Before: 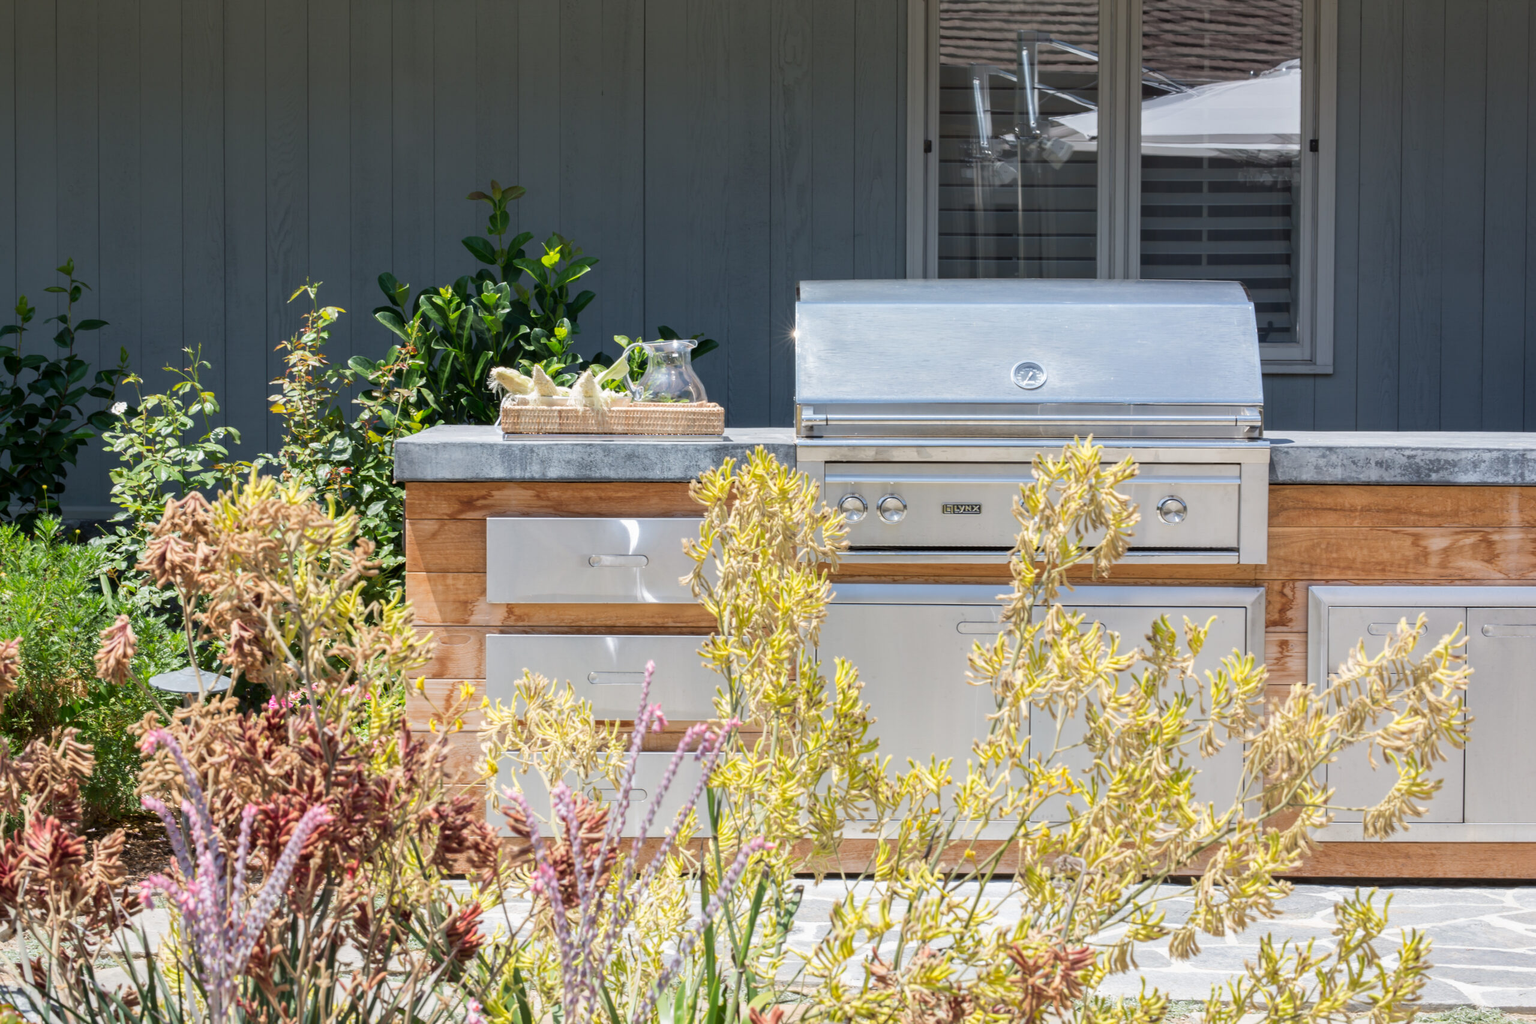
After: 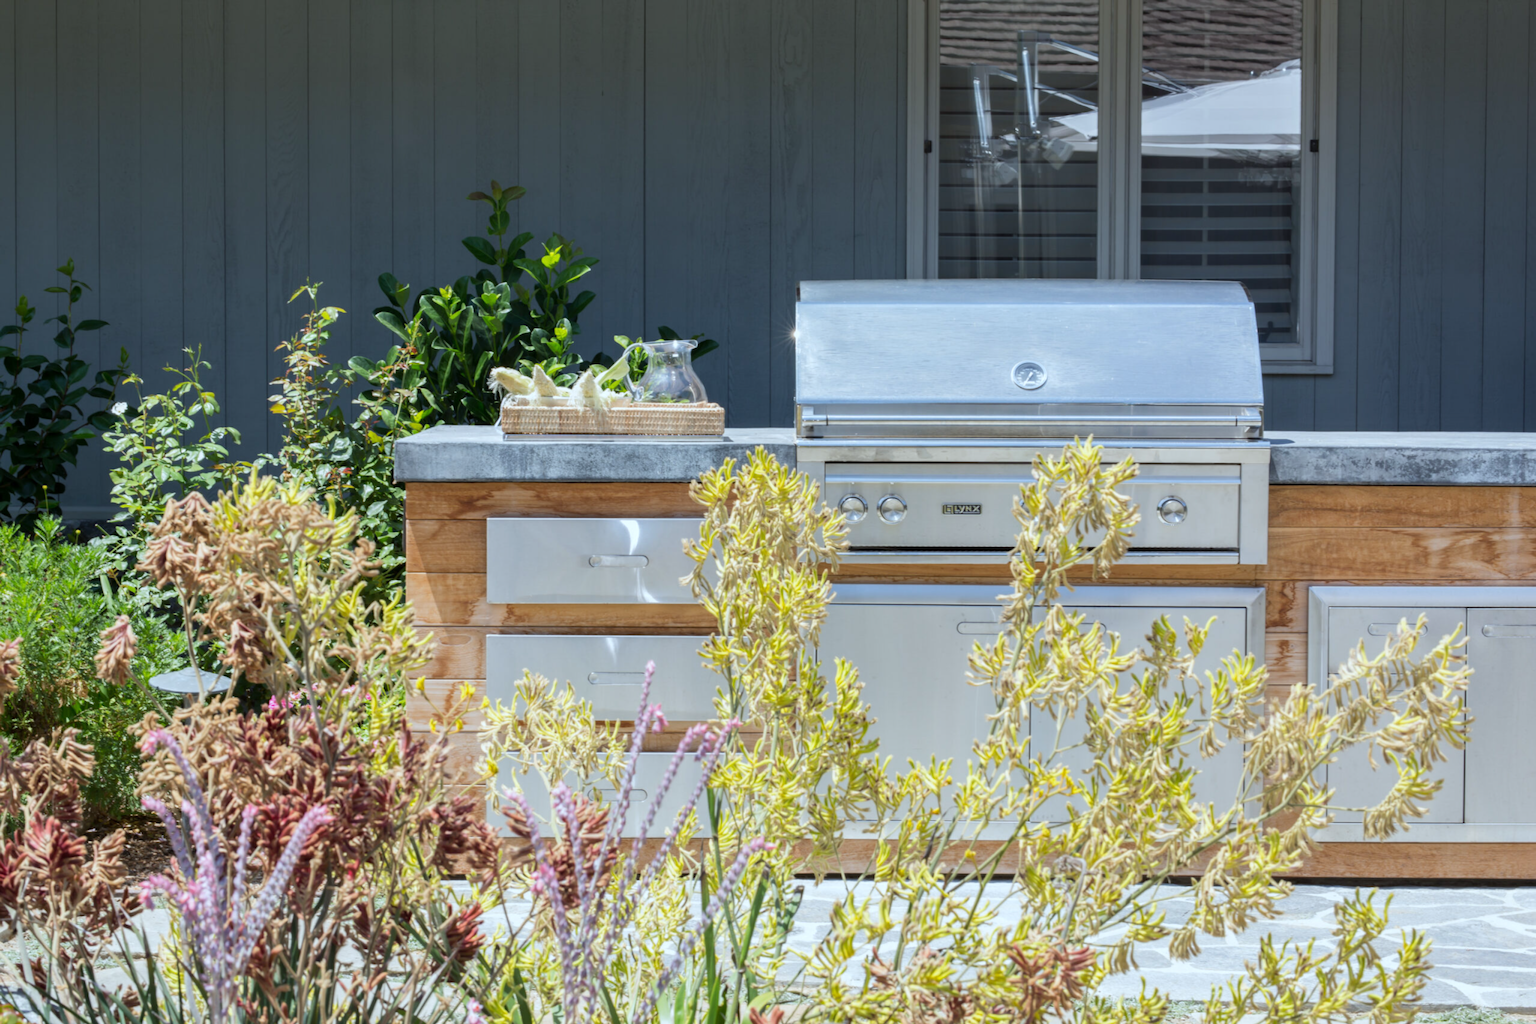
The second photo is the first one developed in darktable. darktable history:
lowpass: radius 0.5, unbound 0
white balance: red 0.925, blue 1.046
